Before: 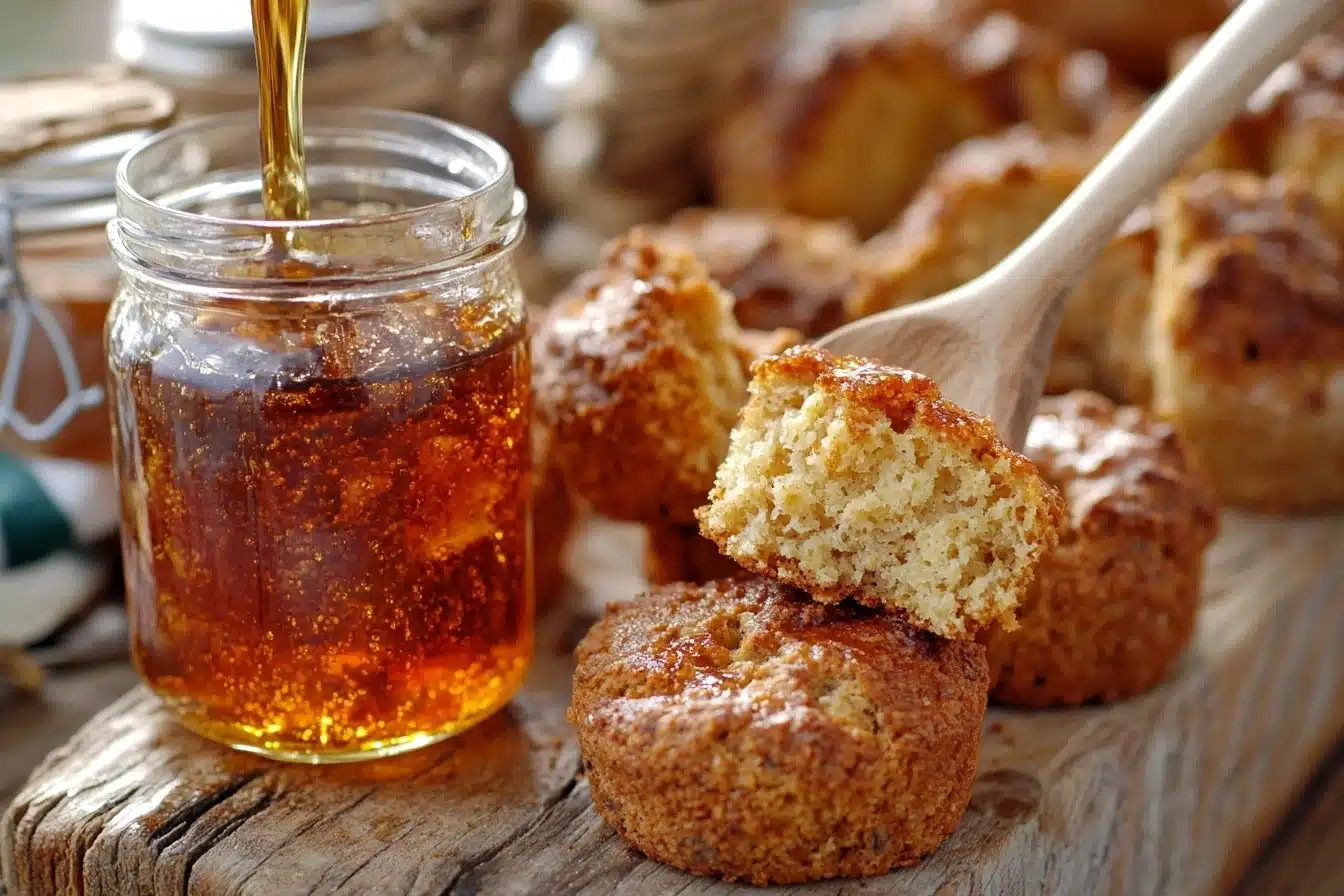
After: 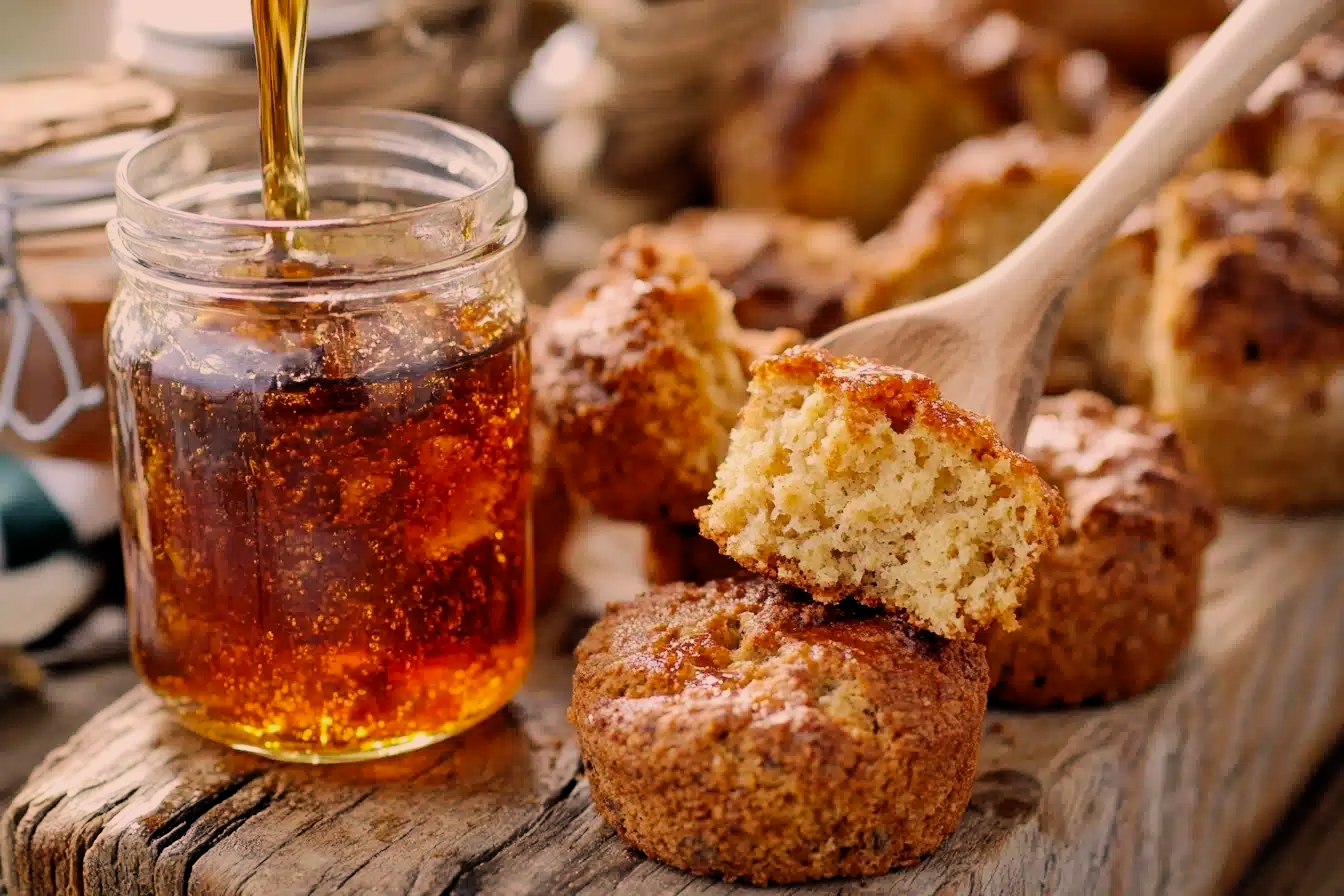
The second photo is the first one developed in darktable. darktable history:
filmic rgb: black relative exposure -7.15 EV, white relative exposure 5.36 EV, hardness 3.02, color science v6 (2022)
tone equalizer: -8 EV -0.417 EV, -7 EV -0.389 EV, -6 EV -0.333 EV, -5 EV -0.222 EV, -3 EV 0.222 EV, -2 EV 0.333 EV, -1 EV 0.389 EV, +0 EV 0.417 EV, edges refinement/feathering 500, mask exposure compensation -1.57 EV, preserve details no
color correction: highlights a* 11.96, highlights b* 11.58
